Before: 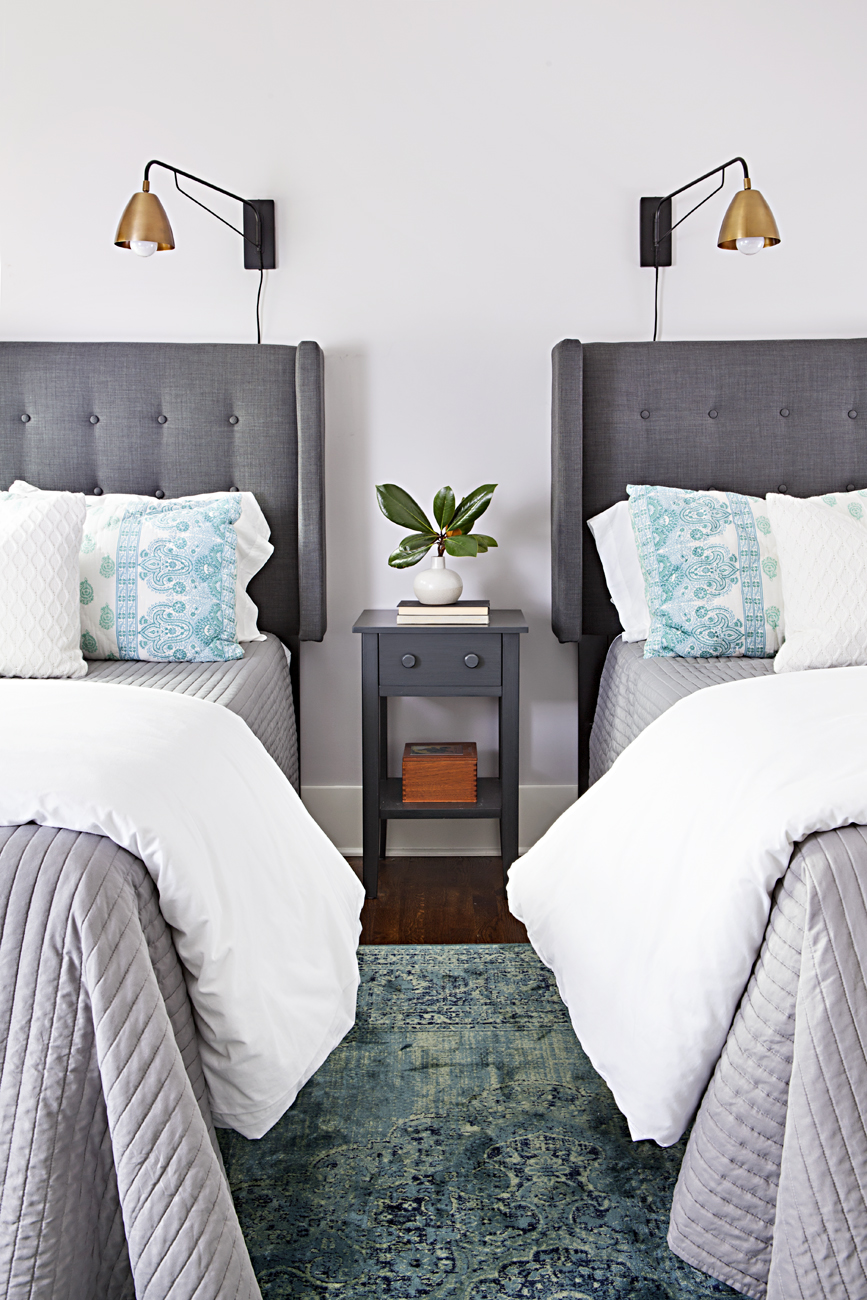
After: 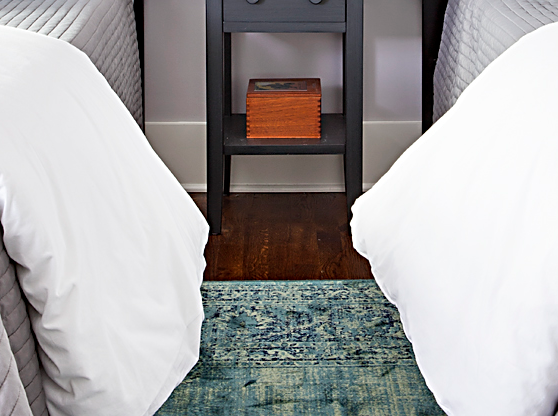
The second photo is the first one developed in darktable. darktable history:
crop: left 18.091%, top 51.13%, right 17.525%, bottom 16.85%
sharpen: radius 1.559, amount 0.373, threshold 1.271
